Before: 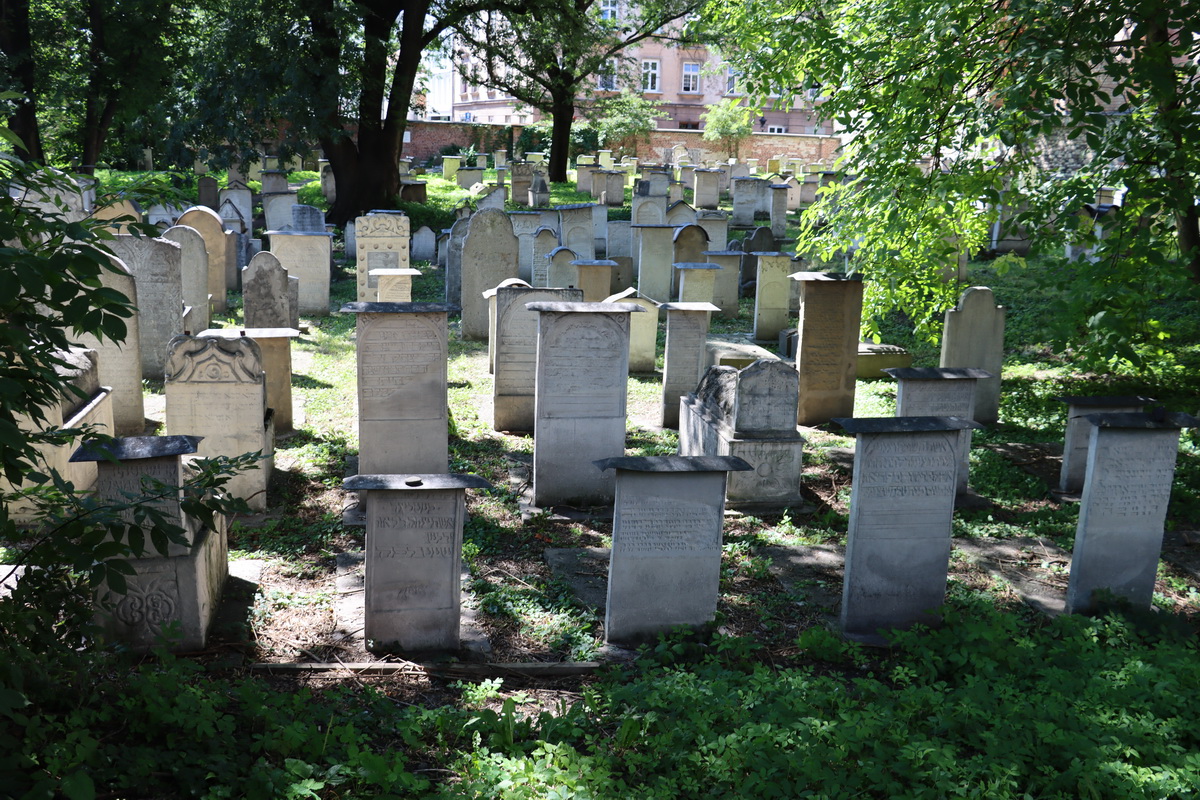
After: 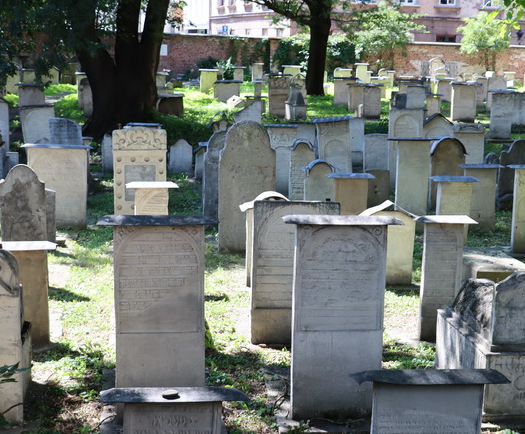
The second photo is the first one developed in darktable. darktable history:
crop: left 20.317%, top 10.903%, right 35.911%, bottom 34.812%
